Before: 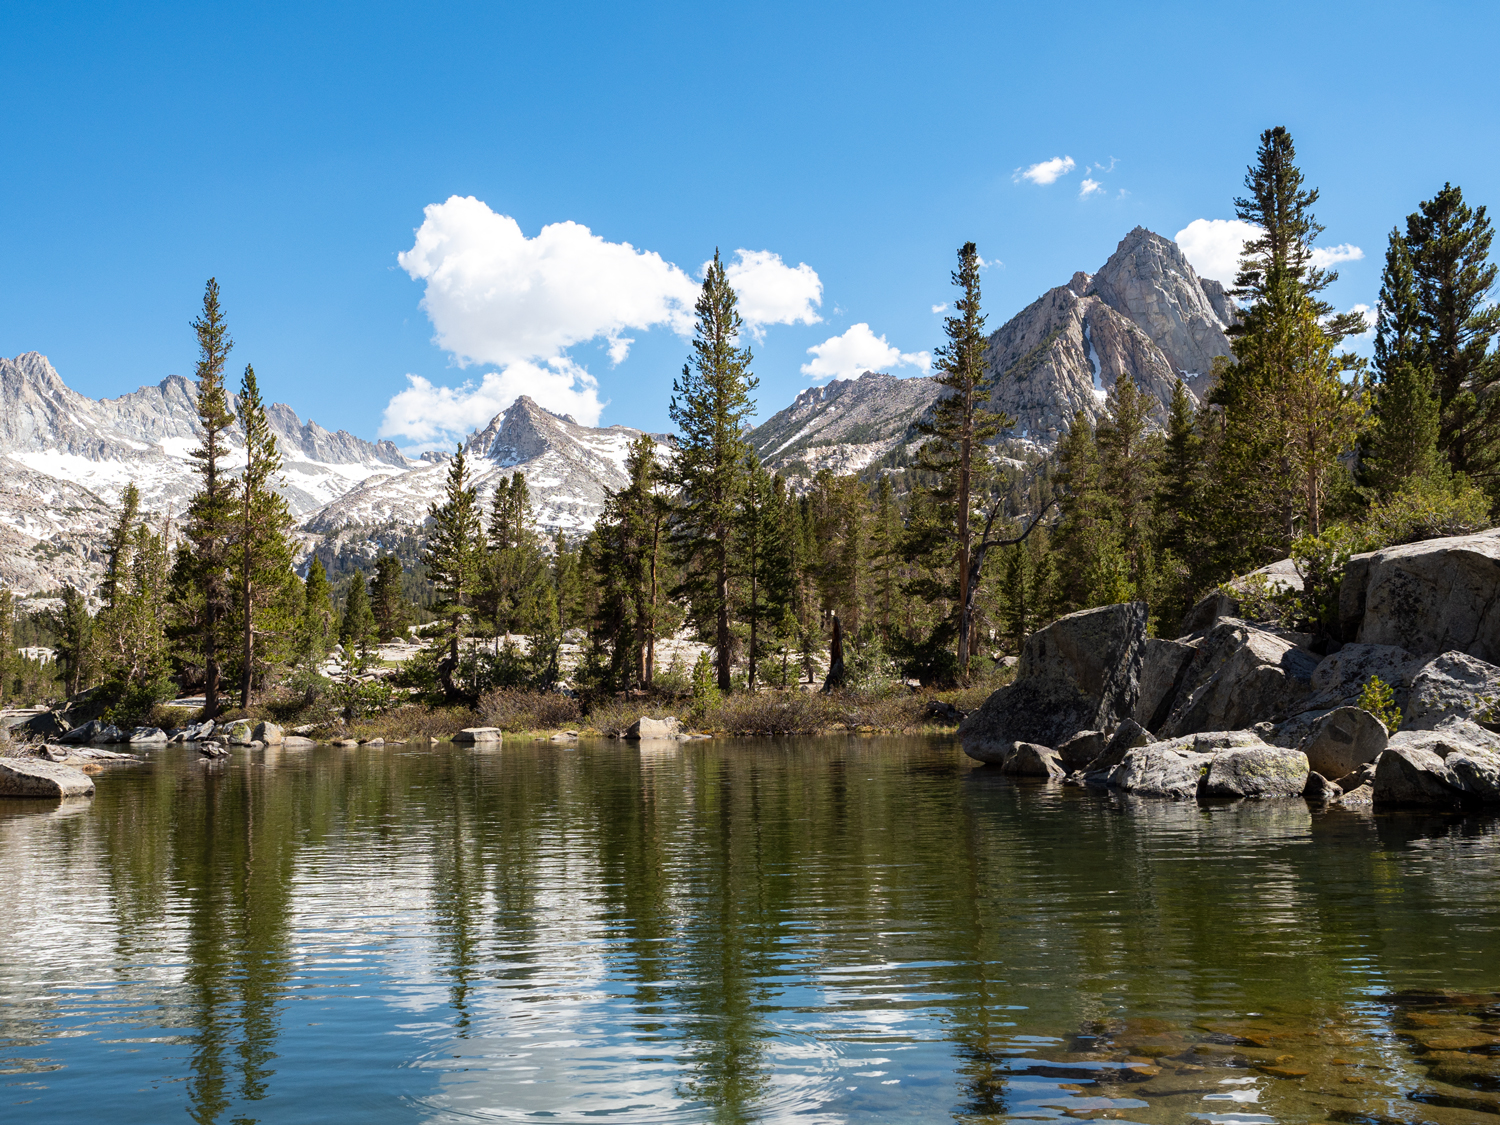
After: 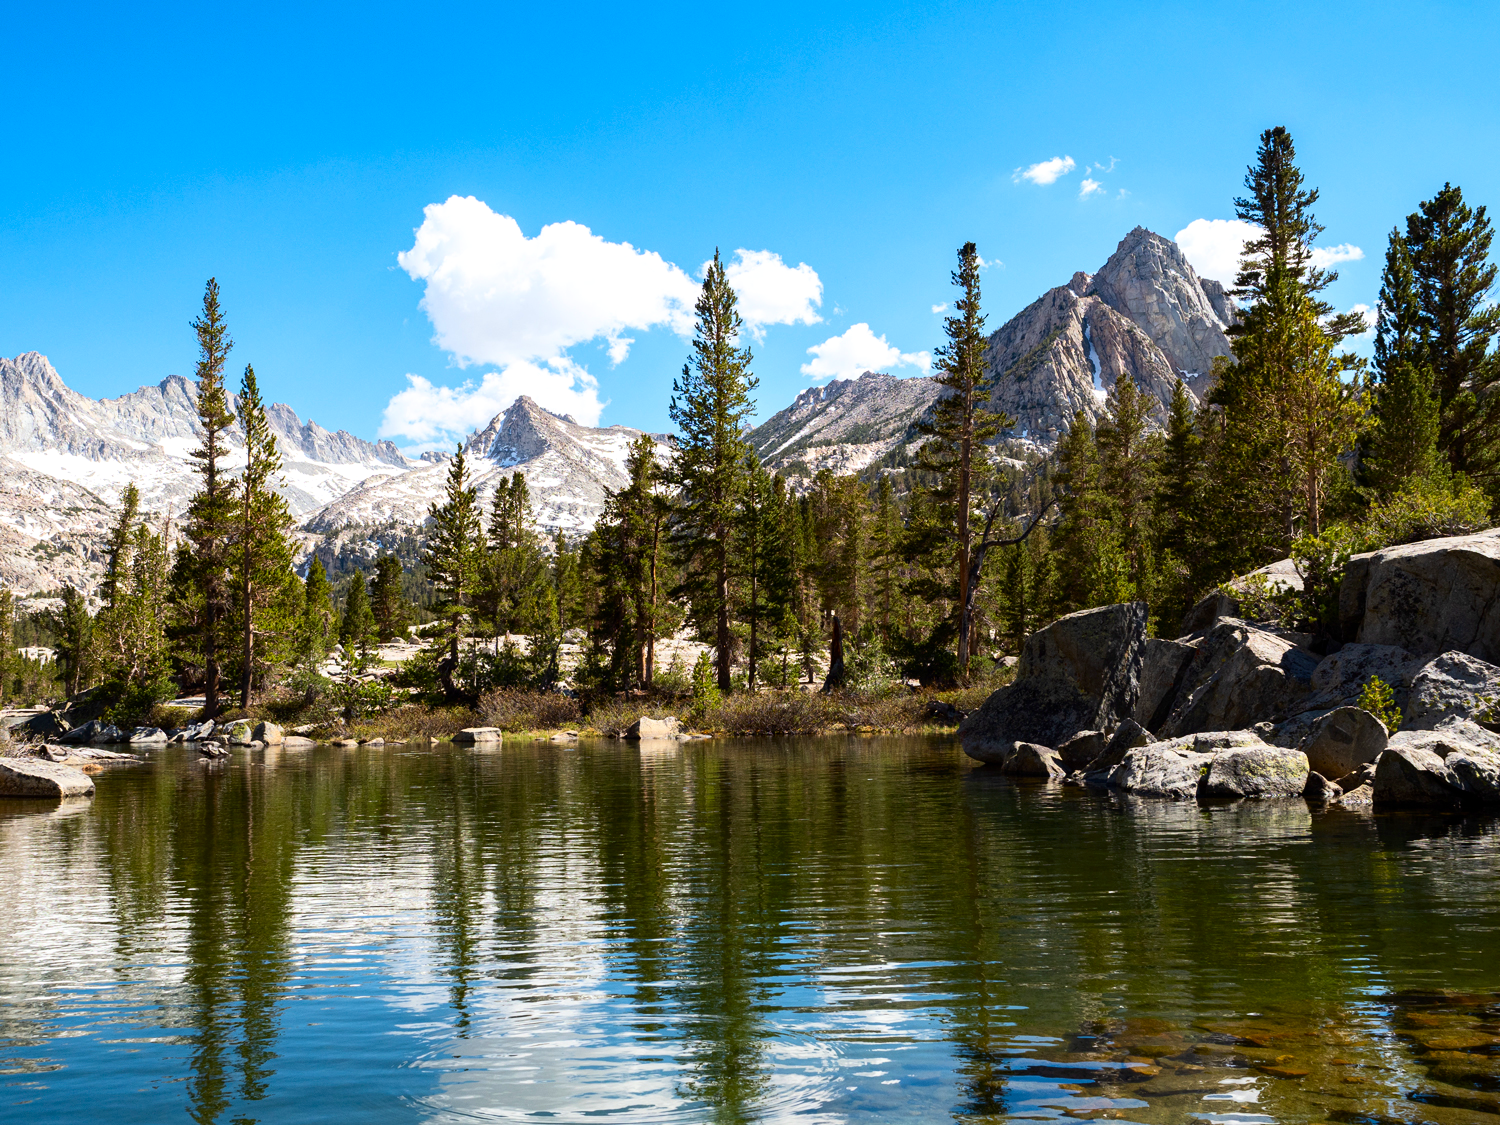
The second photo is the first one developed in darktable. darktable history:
exposure: exposure 0.078 EV, compensate highlight preservation false
contrast brightness saturation: contrast 0.18, saturation 0.3
